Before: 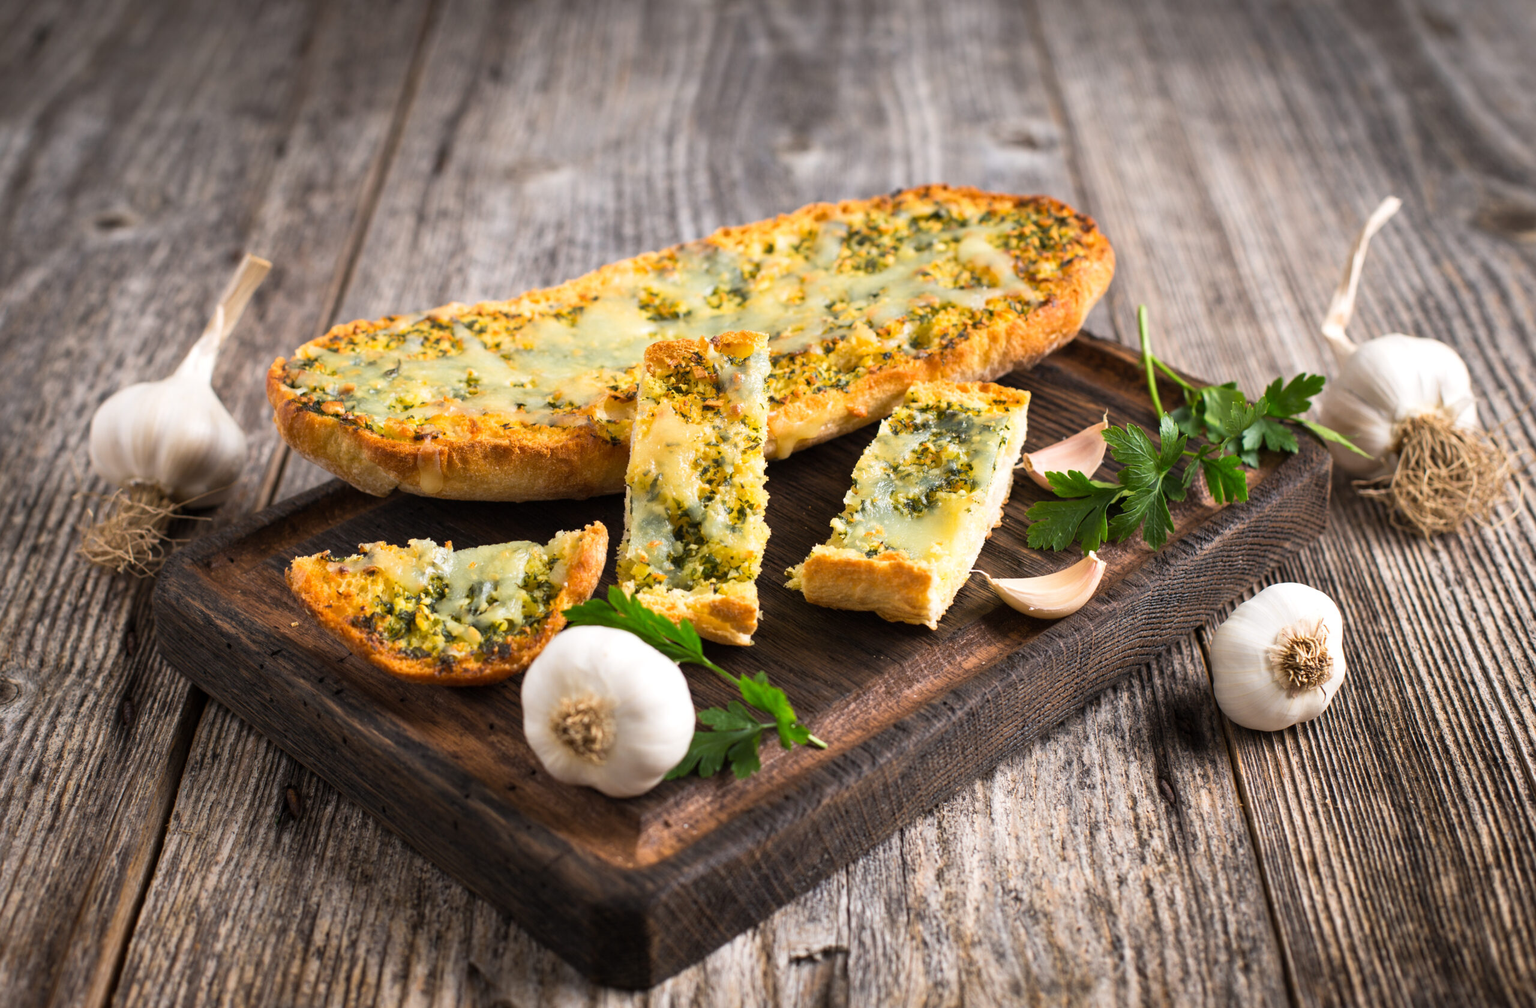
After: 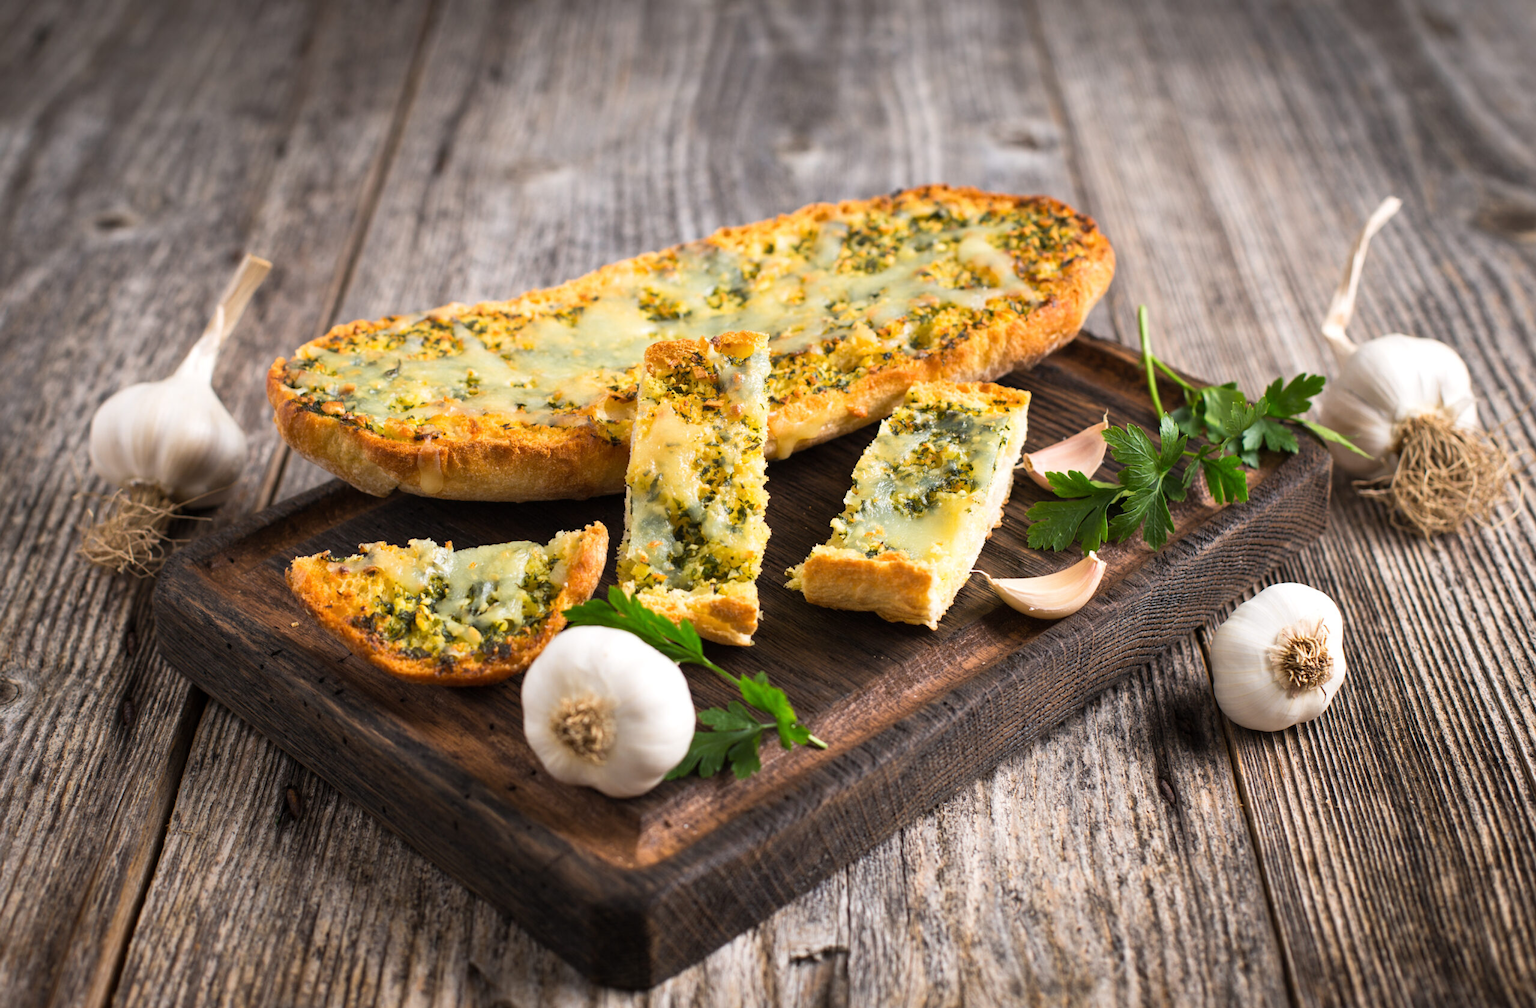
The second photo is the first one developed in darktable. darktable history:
color calibration: illuminant same as pipeline (D50), adaptation XYZ, x 0.346, y 0.358, temperature 5018.96 K
